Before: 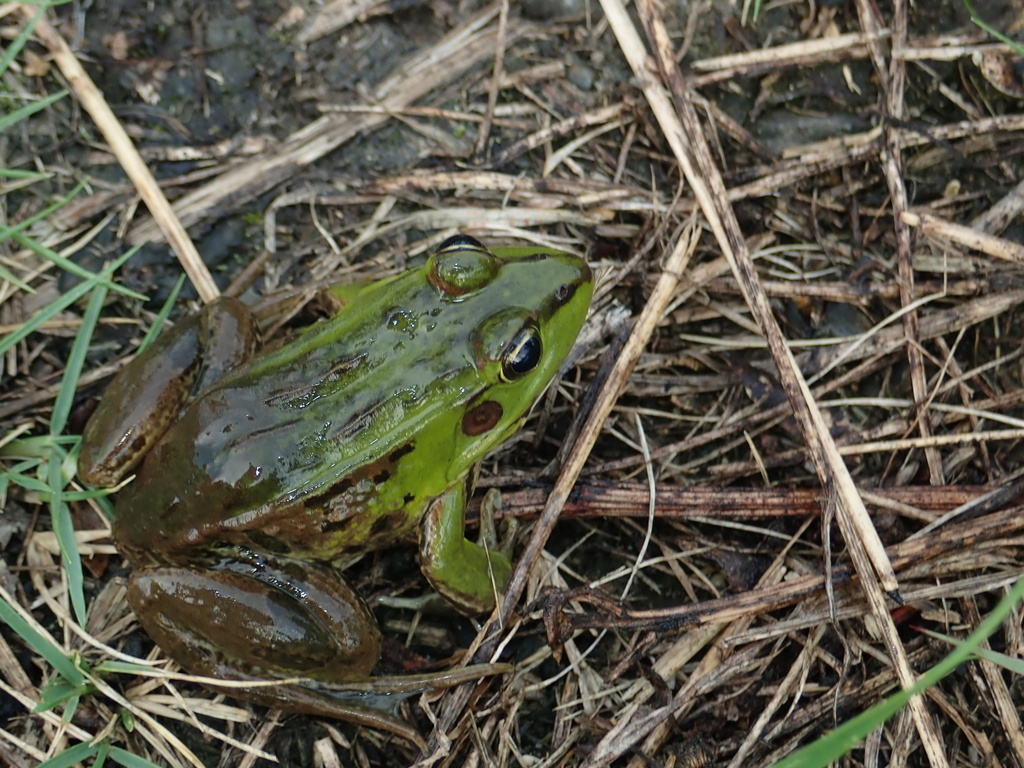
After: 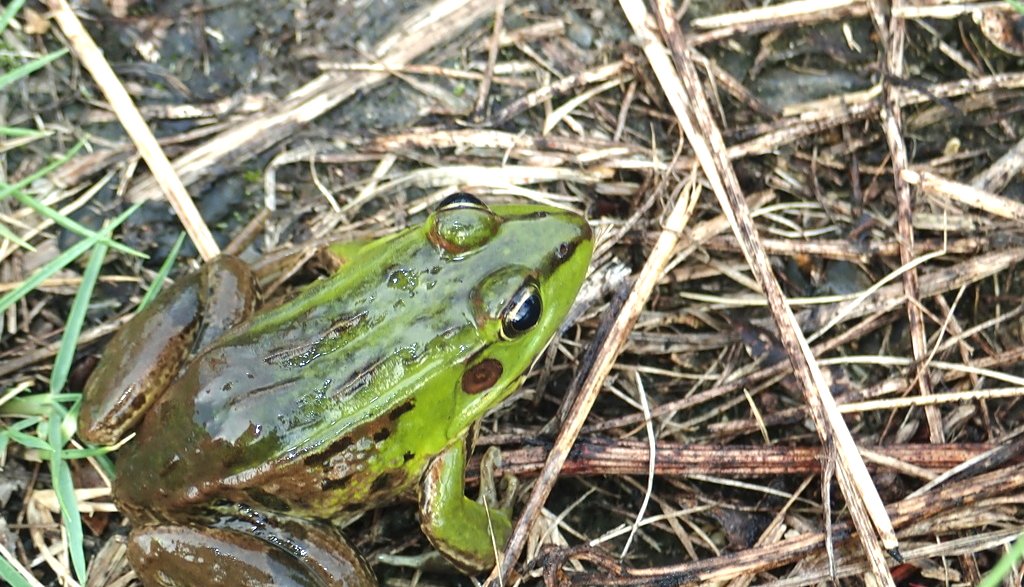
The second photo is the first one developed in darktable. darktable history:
crop: top 5.593%, bottom 17.95%
exposure: black level correction 0, exposure 1.189 EV, compensate highlight preservation false
